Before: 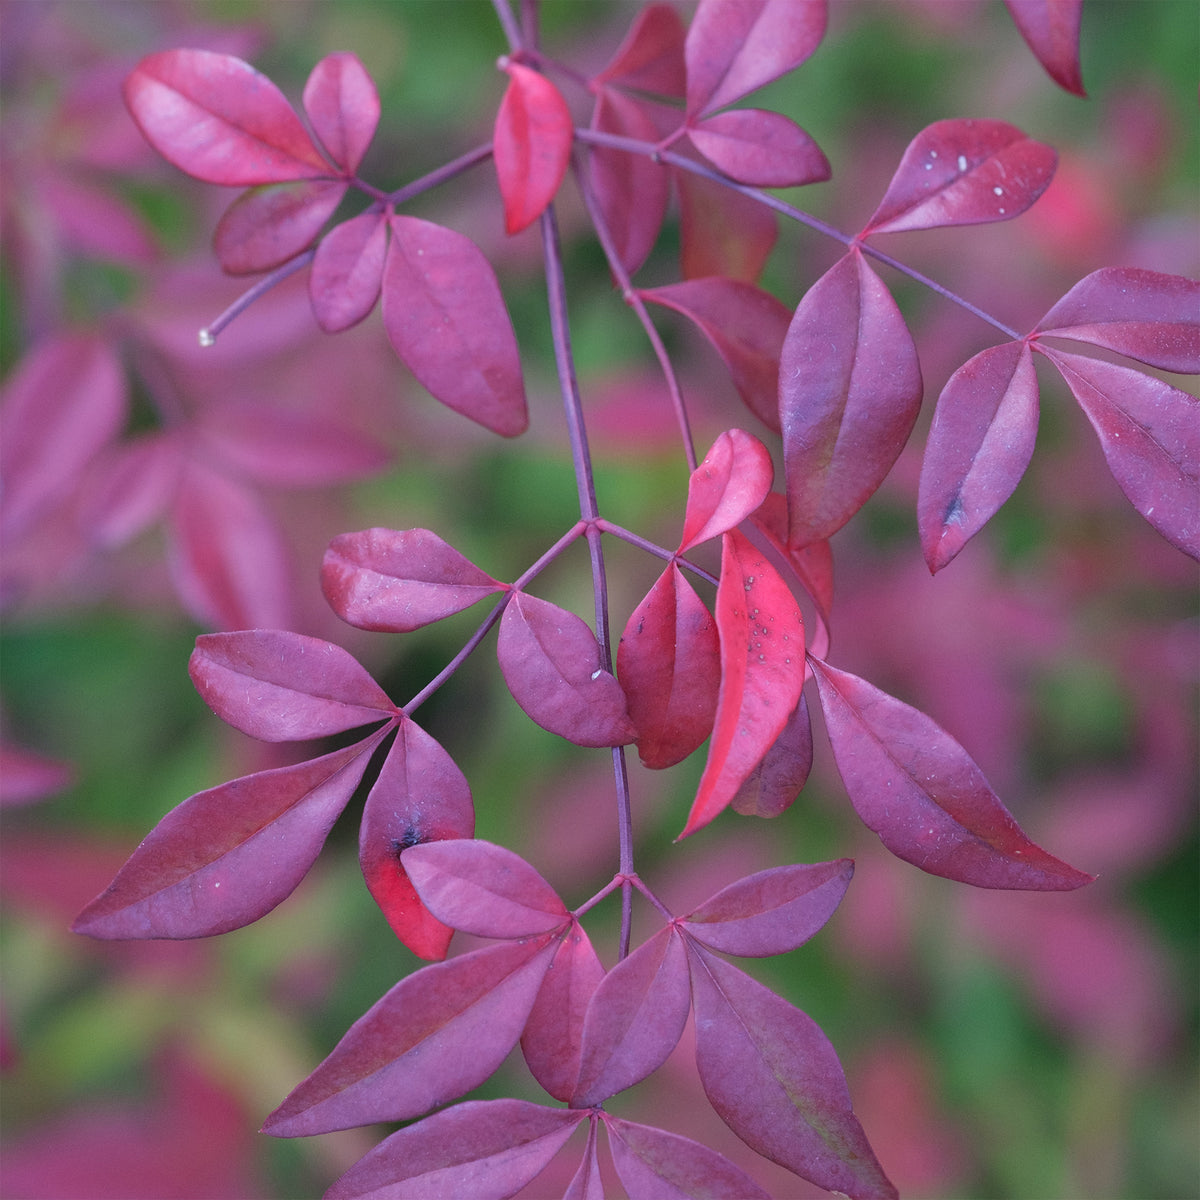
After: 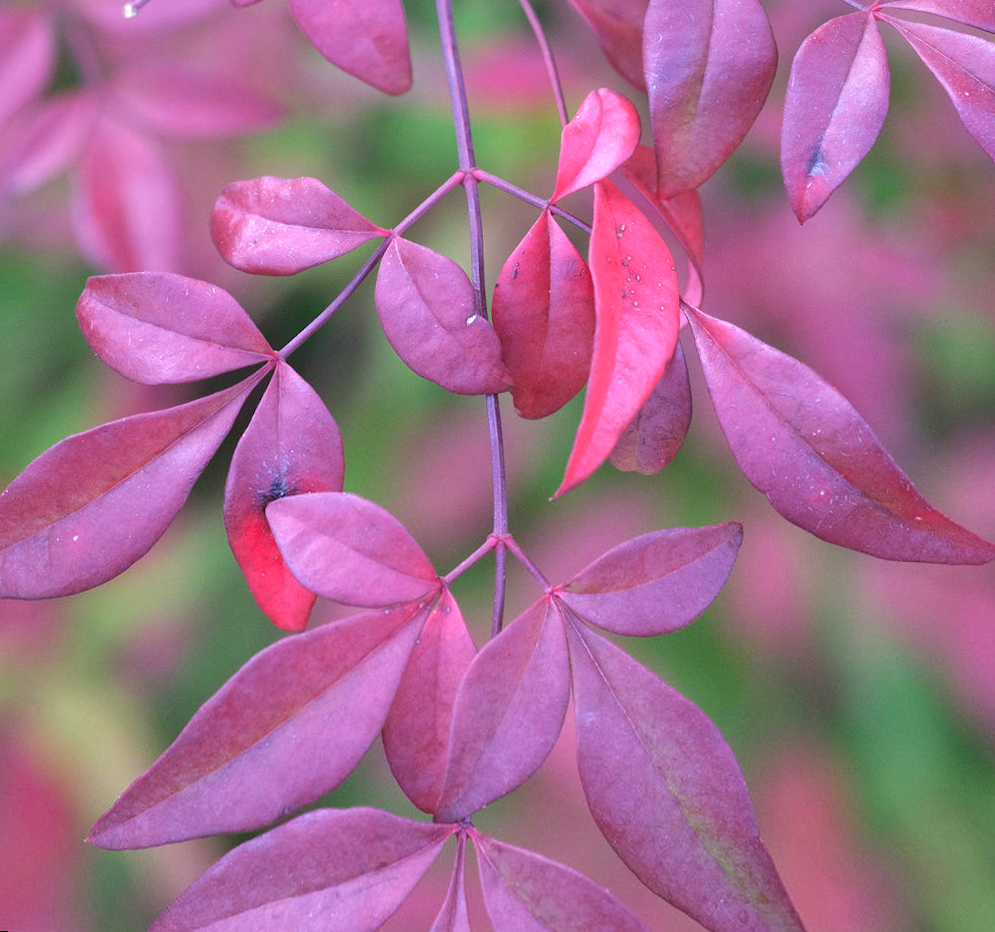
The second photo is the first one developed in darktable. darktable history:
crop and rotate: top 19.998%
exposure: exposure 0.648 EV, compensate highlight preservation false
rotate and perspective: rotation 0.72°, lens shift (vertical) -0.352, lens shift (horizontal) -0.051, crop left 0.152, crop right 0.859, crop top 0.019, crop bottom 0.964
